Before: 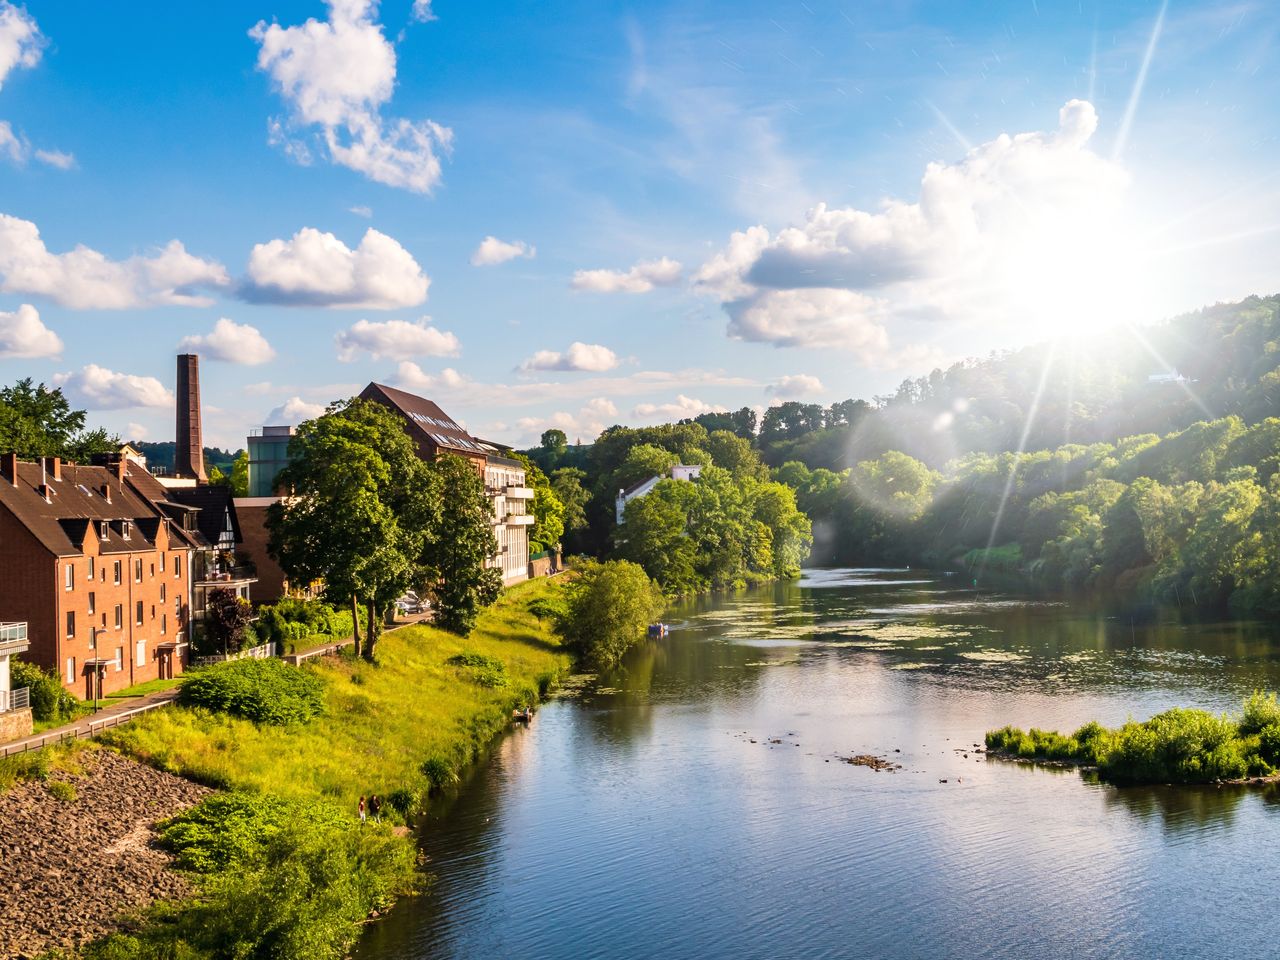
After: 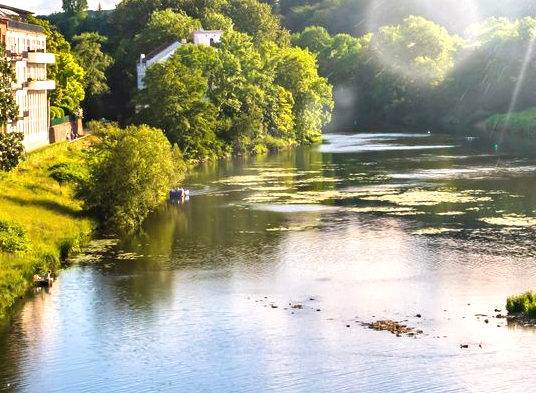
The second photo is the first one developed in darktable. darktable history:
crop: left 37.452%, top 45.337%, right 20.629%, bottom 13.653%
exposure: exposure 0.6 EV, compensate exposure bias true, compensate highlight preservation false
